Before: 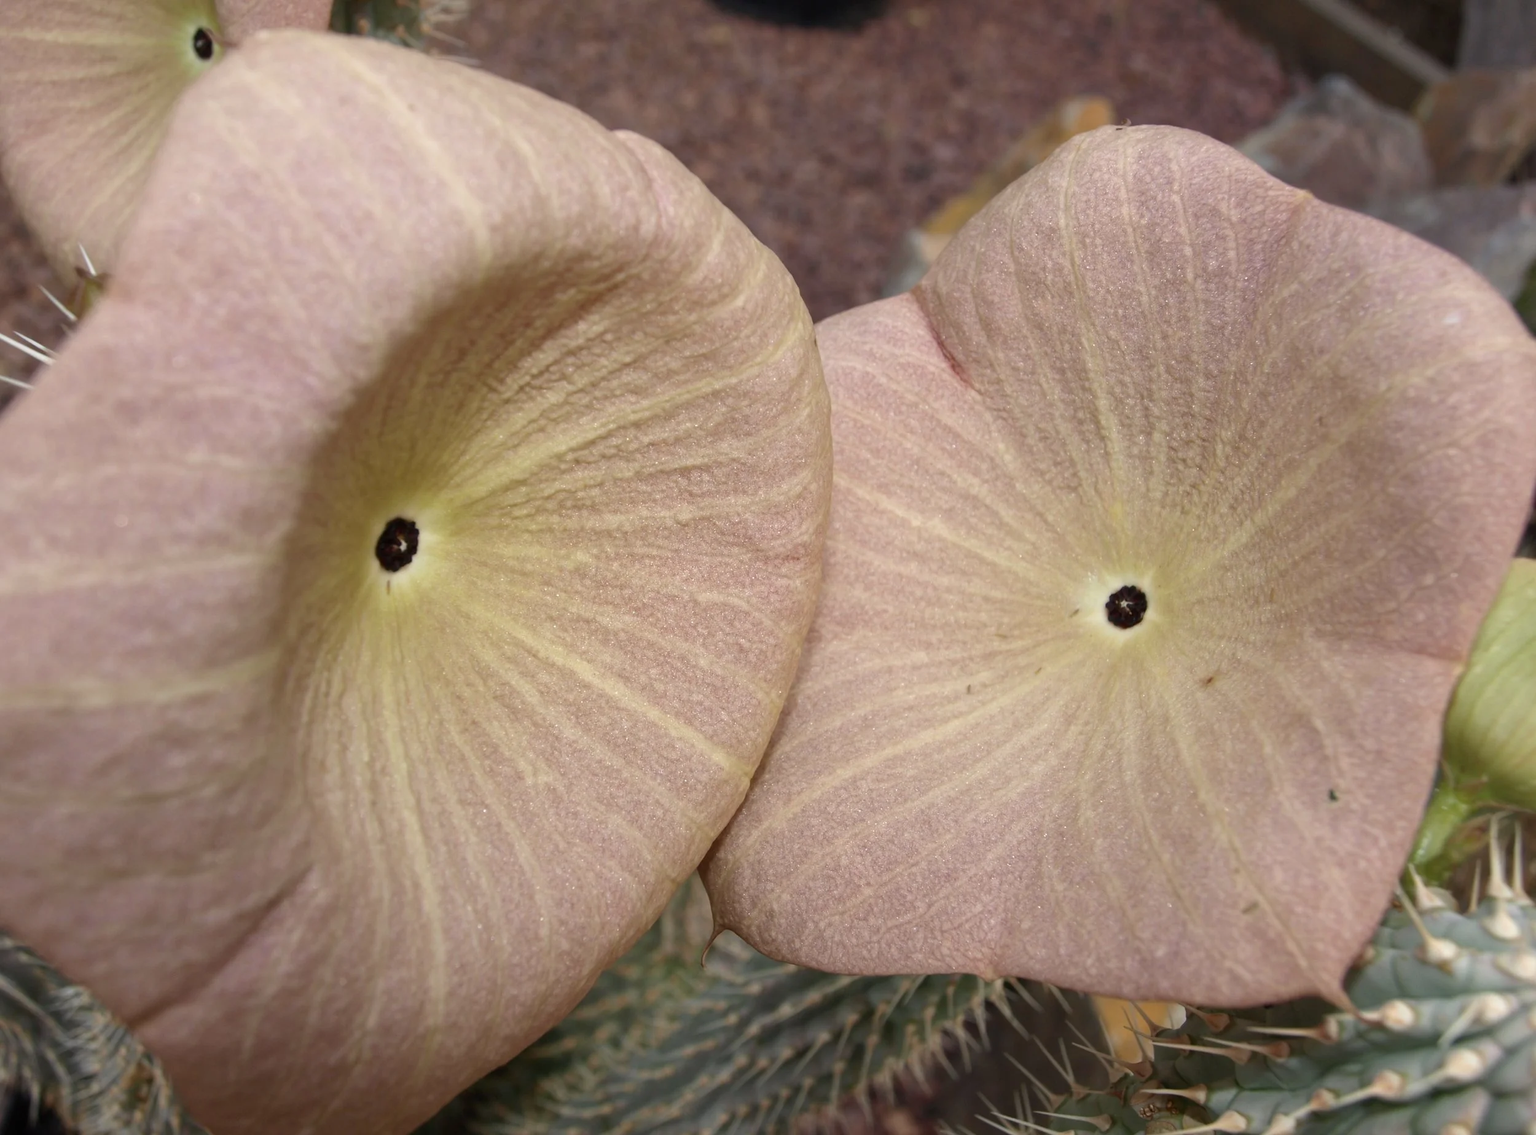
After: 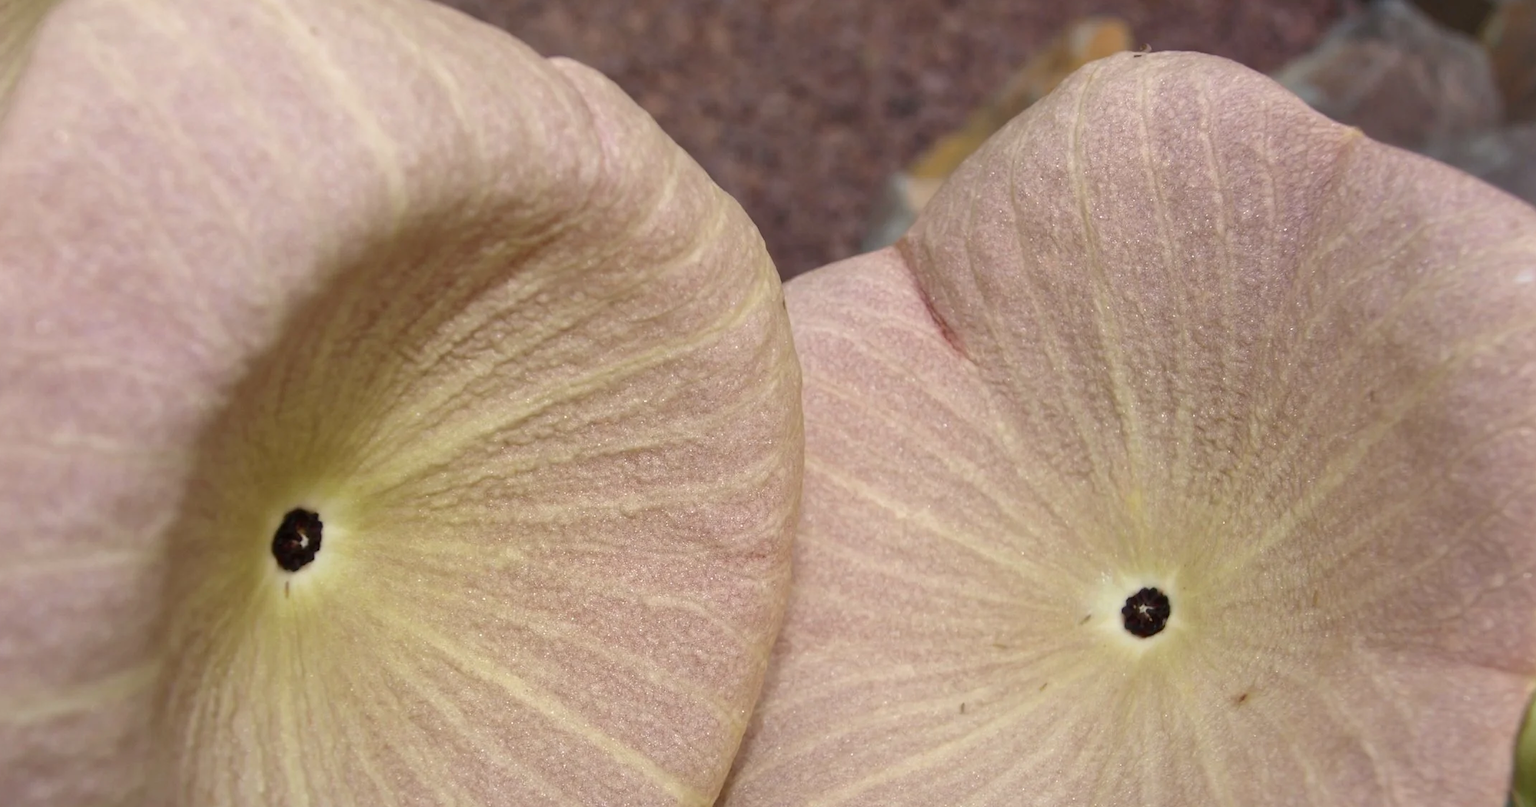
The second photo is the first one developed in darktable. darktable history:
crop and rotate: left 9.247%, top 7.166%, right 4.812%, bottom 31.695%
